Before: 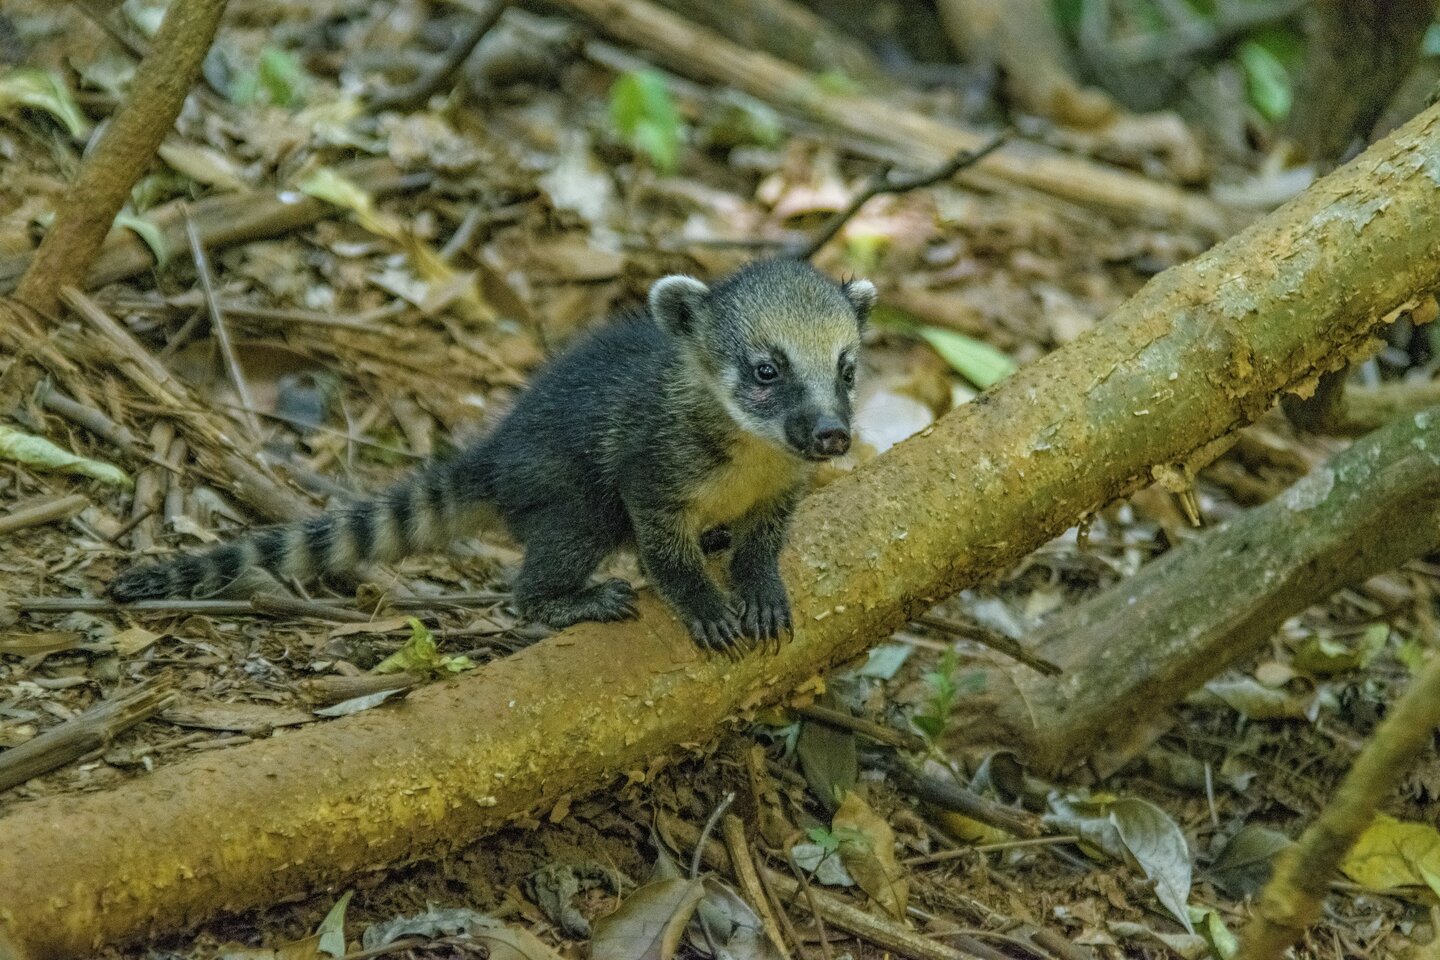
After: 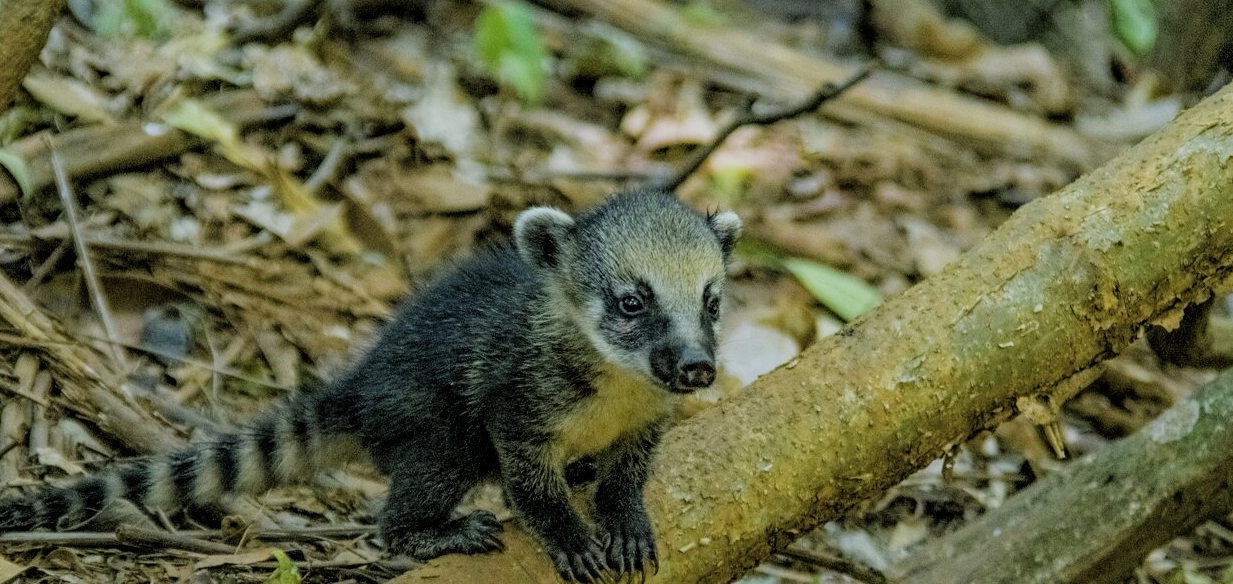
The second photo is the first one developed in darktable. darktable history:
crop and rotate: left 9.425%, top 7.105%, right 4.912%, bottom 32.012%
exposure: compensate highlight preservation false
filmic rgb: black relative exposure -5 EV, white relative exposure 3.99 EV, threshold 2.98 EV, hardness 2.89, contrast 1.095, enable highlight reconstruction true
